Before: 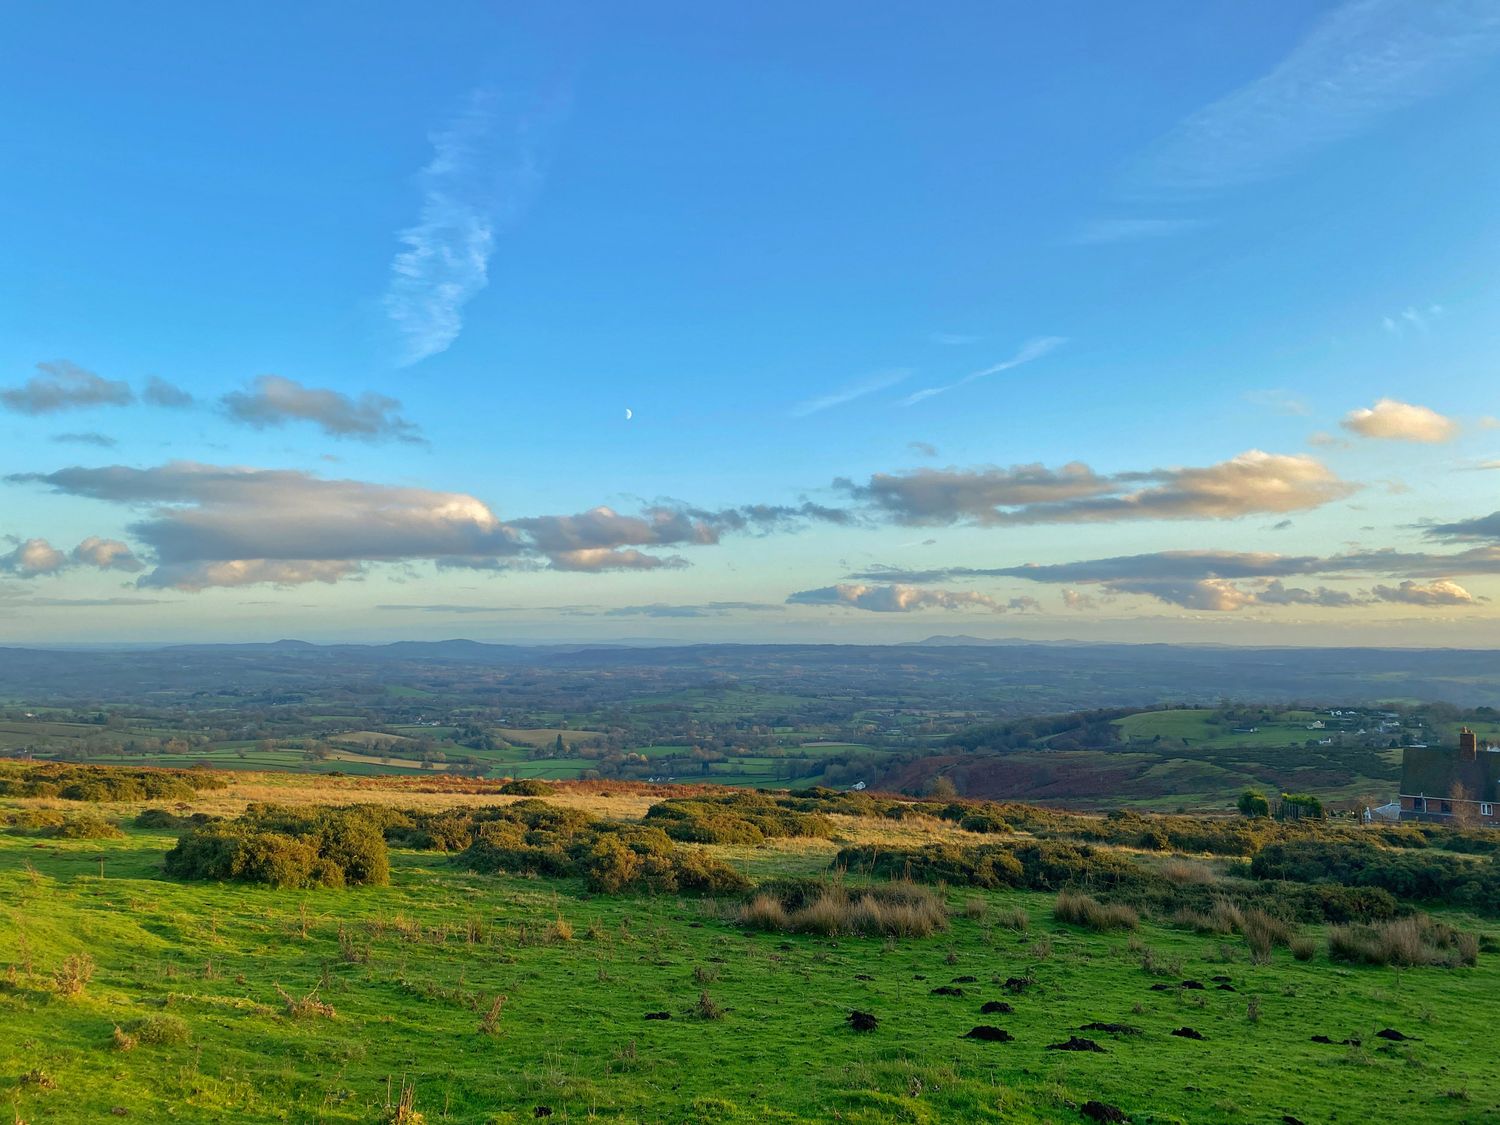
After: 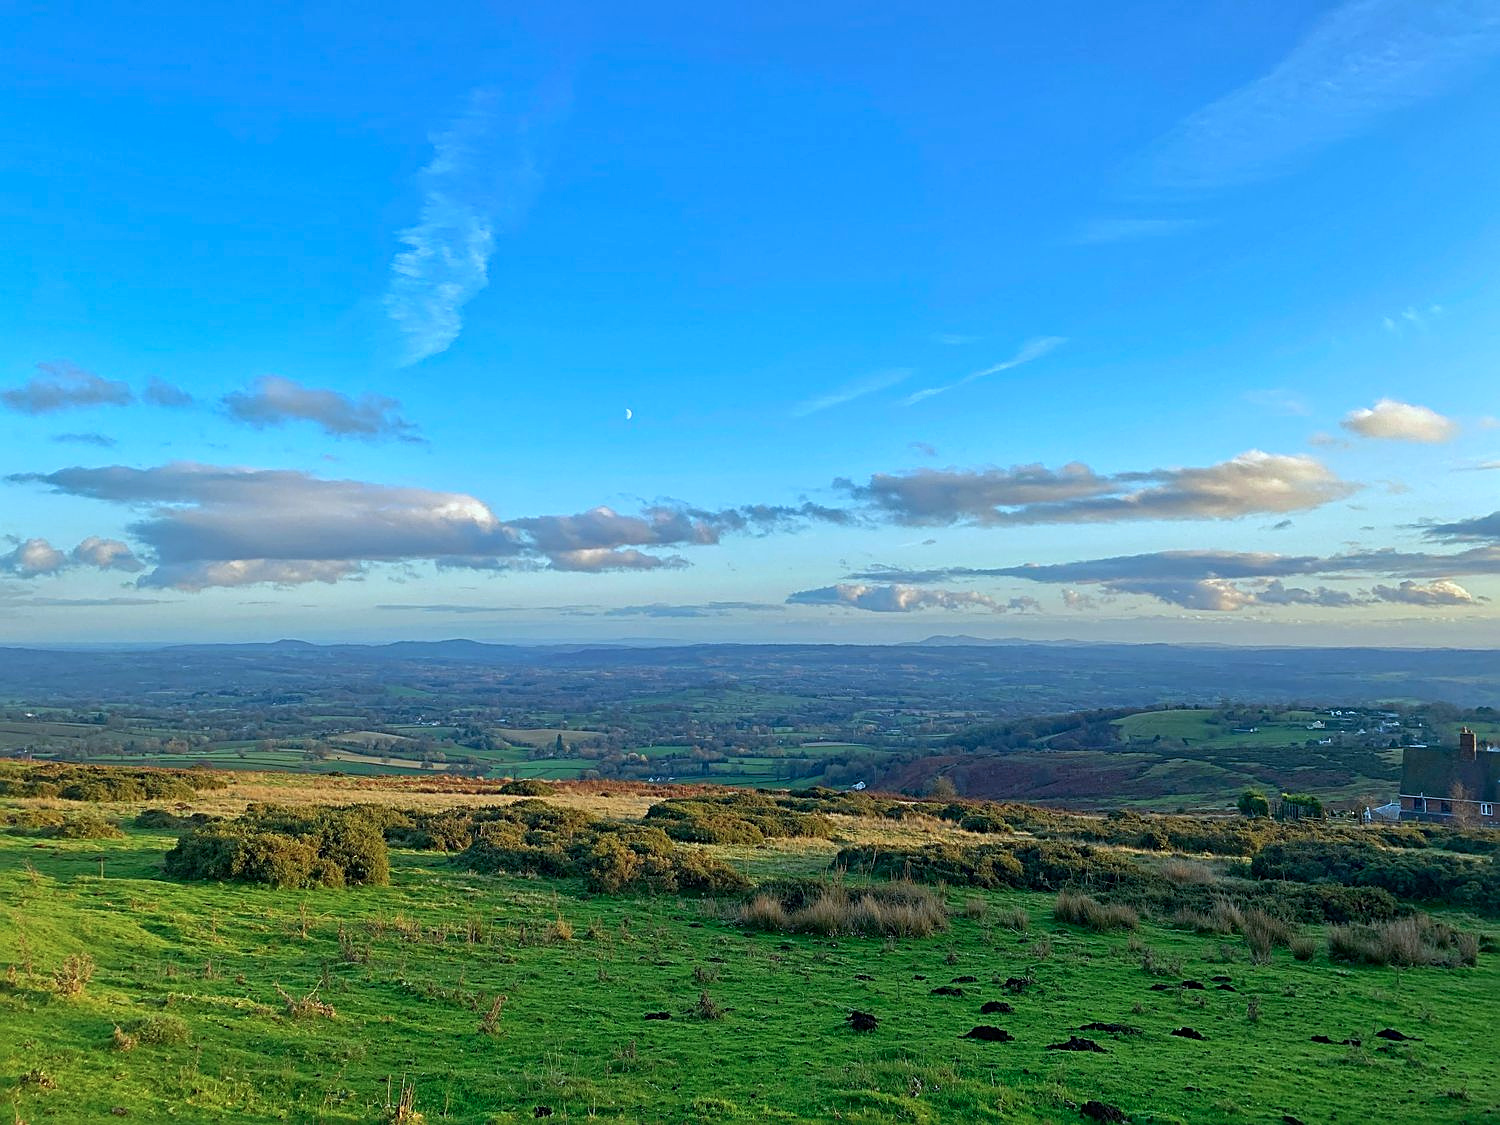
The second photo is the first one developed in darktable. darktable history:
color calibration: x 0.38, y 0.39, temperature 4078.95 K
sharpen: radius 2.536, amount 0.626
